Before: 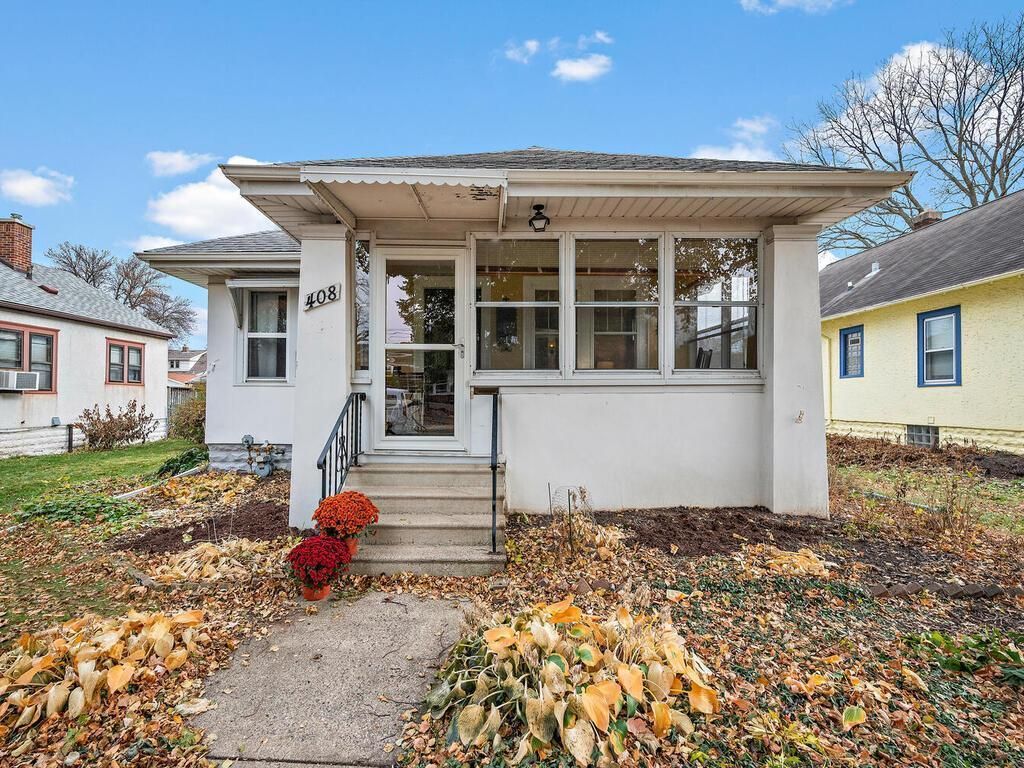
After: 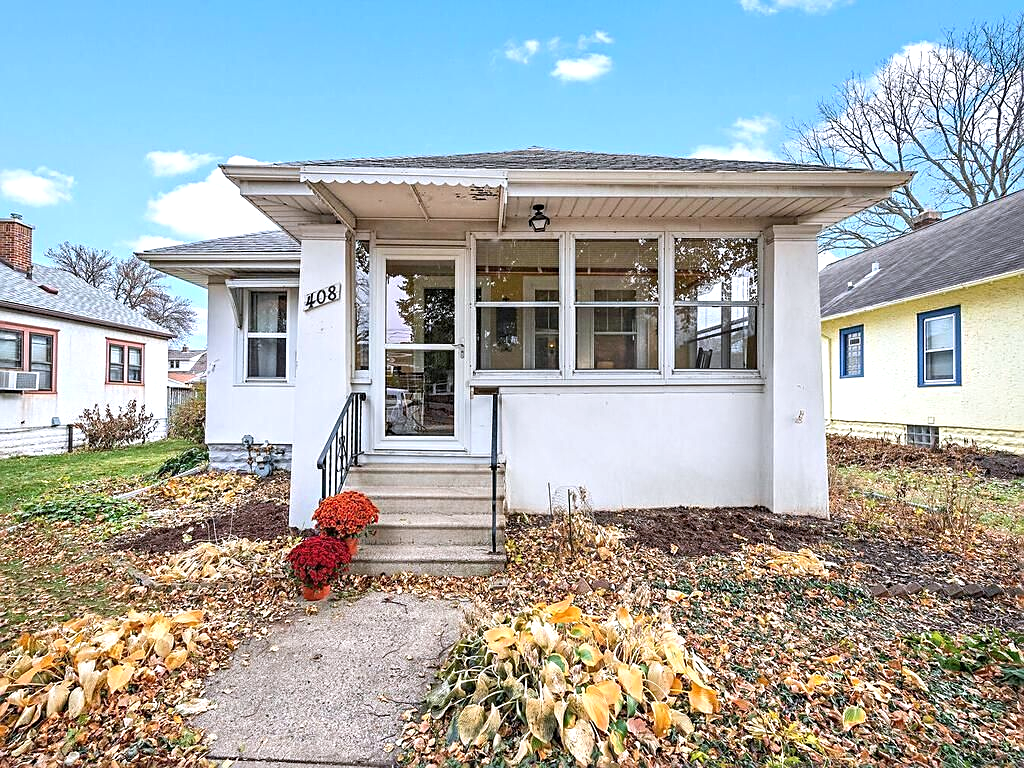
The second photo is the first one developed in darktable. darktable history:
exposure: black level correction 0, exposure 0.5 EV, compensate exposure bias true, compensate highlight preservation false
sharpen: on, module defaults
white balance: red 0.984, blue 1.059
